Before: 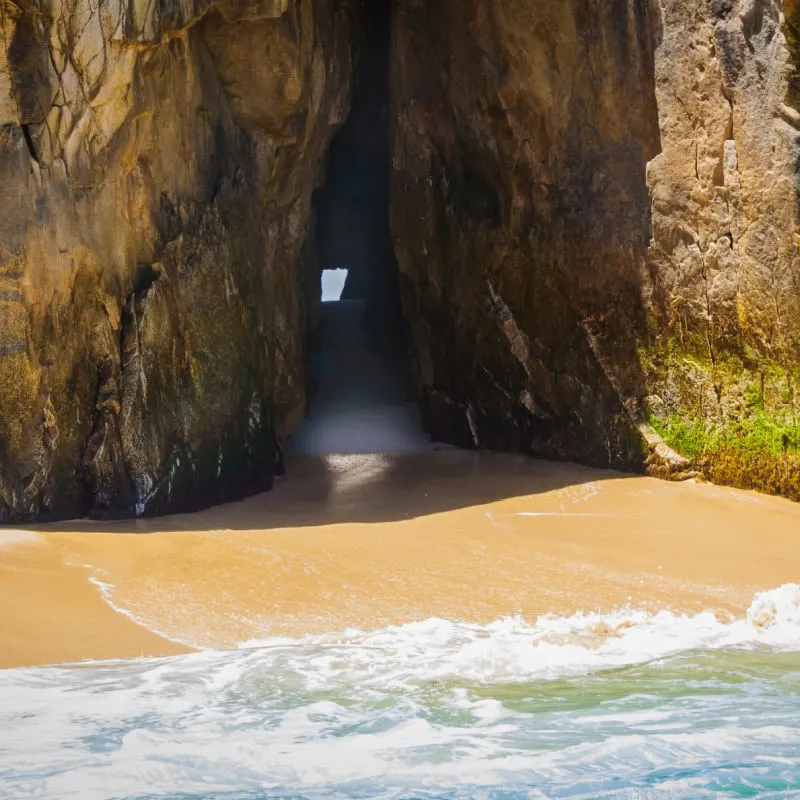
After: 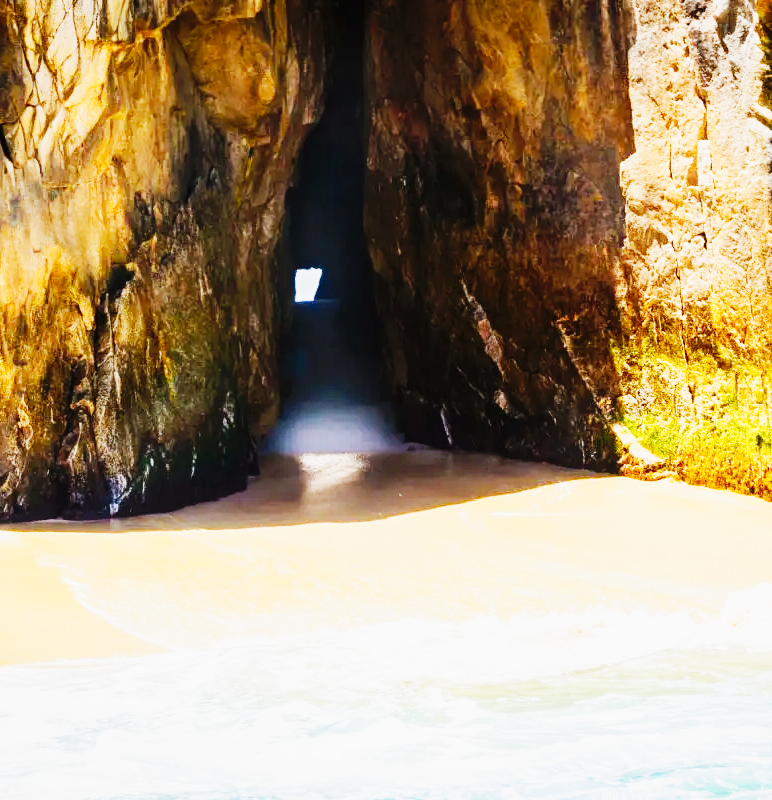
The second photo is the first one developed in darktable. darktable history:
crop and rotate: left 3.495%
base curve: curves: ch0 [(0, 0.003) (0.001, 0.002) (0.006, 0.004) (0.02, 0.022) (0.048, 0.086) (0.094, 0.234) (0.162, 0.431) (0.258, 0.629) (0.385, 0.8) (0.548, 0.918) (0.751, 0.988) (1, 1)], preserve colors none
tone curve: curves: ch0 [(0, 0.003) (0.044, 0.032) (0.12, 0.089) (0.19, 0.175) (0.271, 0.294) (0.457, 0.546) (0.588, 0.71) (0.701, 0.815) (0.86, 0.922) (1, 0.982)]; ch1 [(0, 0) (0.247, 0.215) (0.433, 0.382) (0.466, 0.426) (0.493, 0.481) (0.501, 0.5) (0.517, 0.524) (0.557, 0.582) (0.598, 0.651) (0.671, 0.735) (0.796, 0.85) (1, 1)]; ch2 [(0, 0) (0.249, 0.216) (0.357, 0.317) (0.448, 0.432) (0.478, 0.492) (0.498, 0.499) (0.517, 0.53) (0.537, 0.57) (0.569, 0.623) (0.61, 0.663) (0.706, 0.75) (0.808, 0.809) (0.991, 0.968)], preserve colors none
